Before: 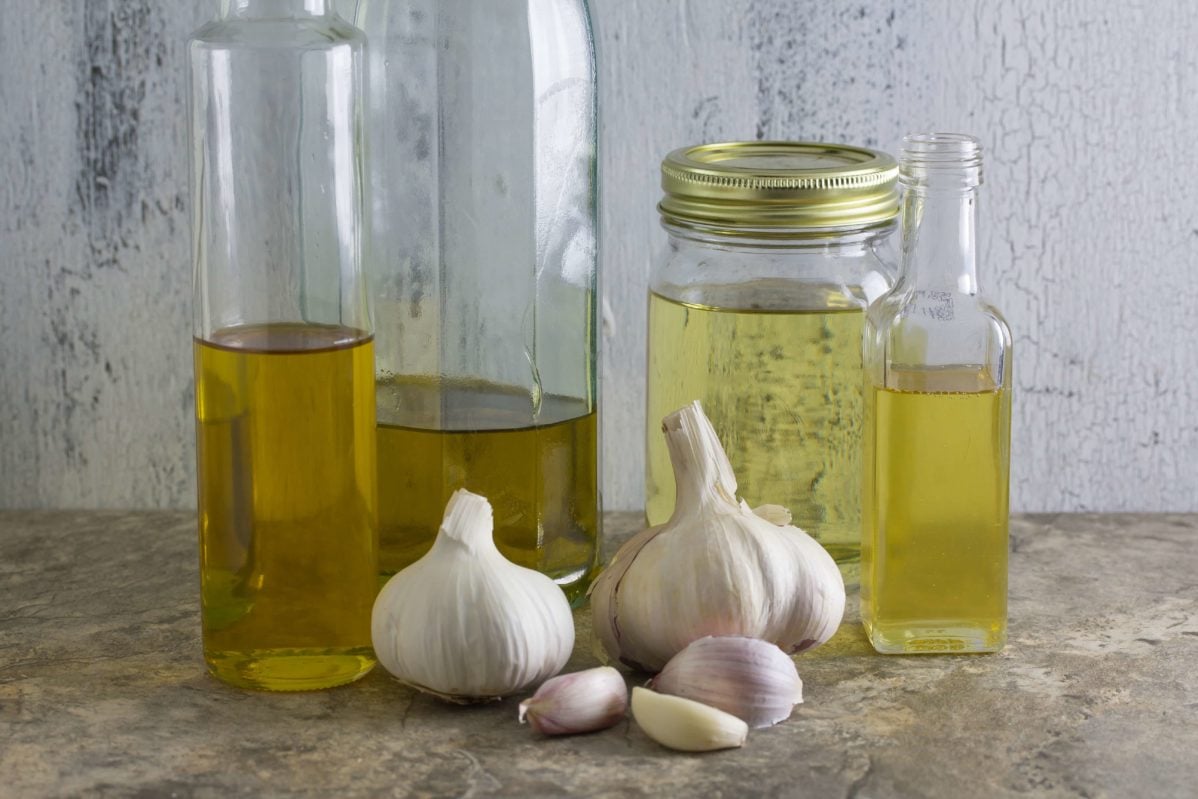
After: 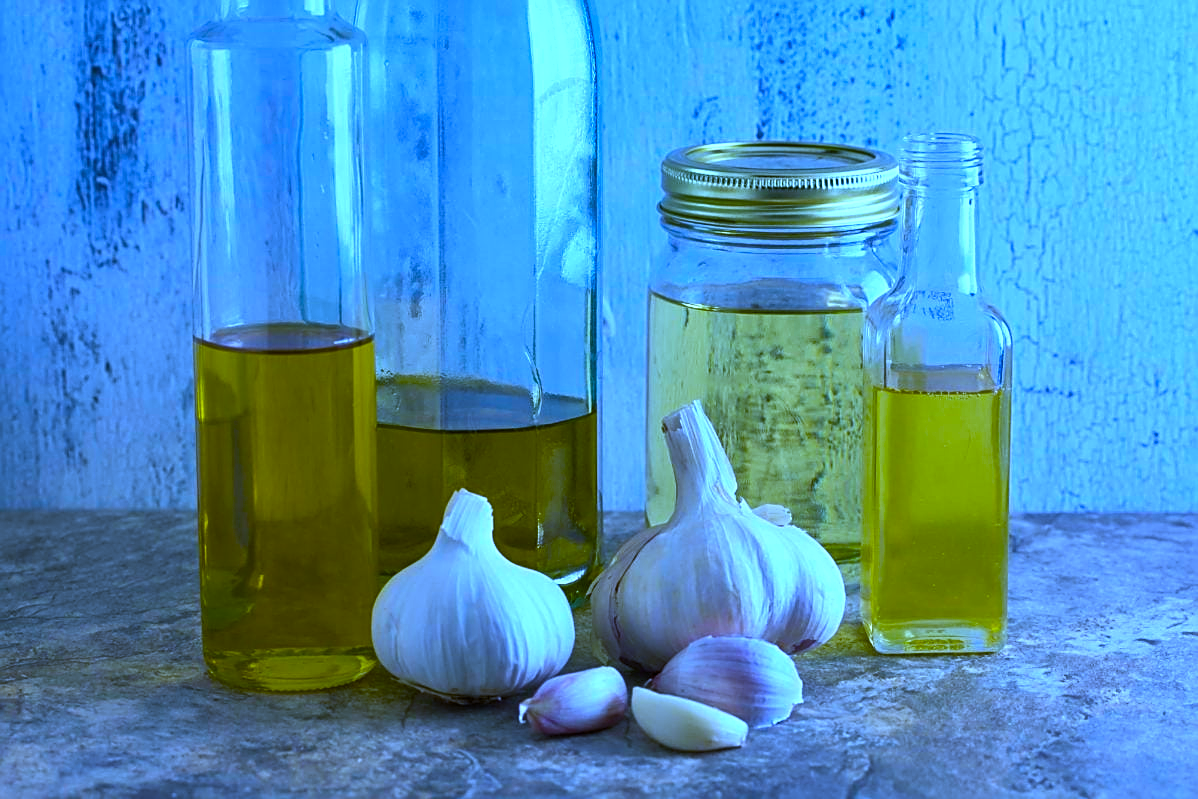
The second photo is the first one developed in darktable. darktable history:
color balance rgb: linear chroma grading › global chroma 9%, perceptual saturation grading › global saturation 36%, perceptual saturation grading › shadows 35%, perceptual brilliance grading › global brilliance 15%, perceptual brilliance grading › shadows -35%, global vibrance 15%
sharpen: on, module defaults
shadows and highlights: shadows 37.27, highlights -28.18, soften with gaussian
white balance: red 0.766, blue 1.537
